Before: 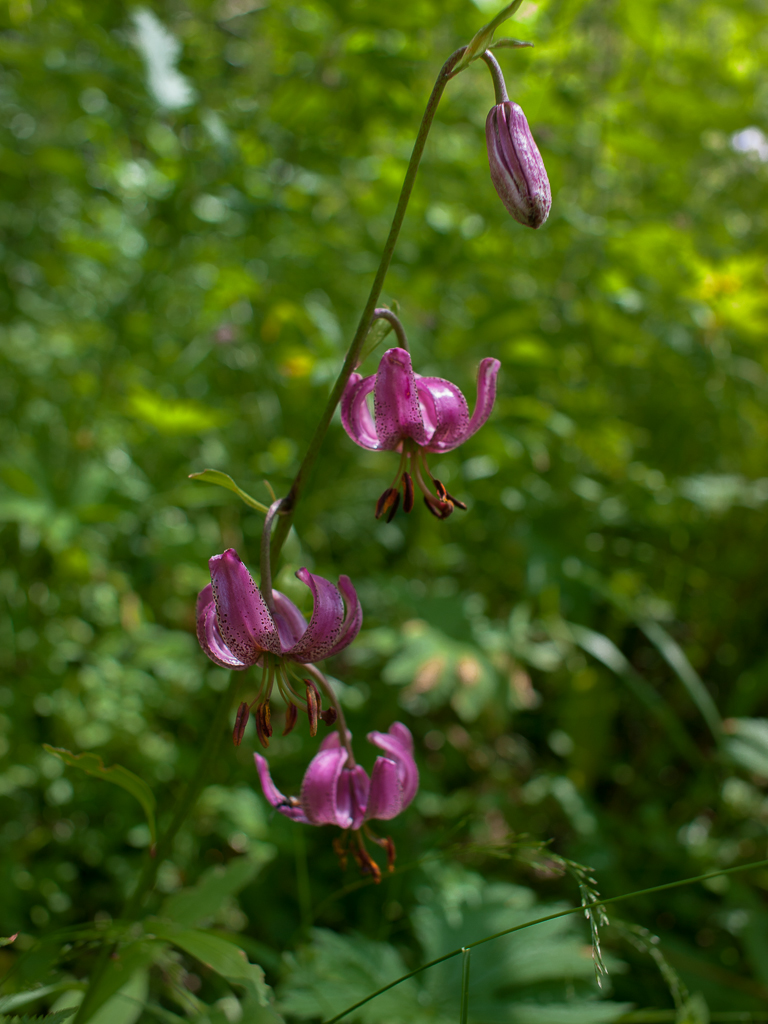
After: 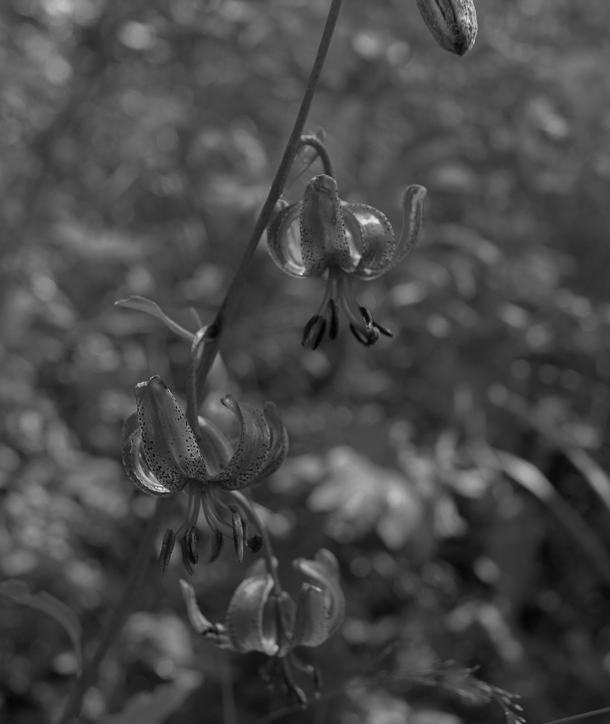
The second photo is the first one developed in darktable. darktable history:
crop: left 9.712%, top 16.928%, right 10.845%, bottom 12.332%
monochrome: a -11.7, b 1.62, size 0.5, highlights 0.38
